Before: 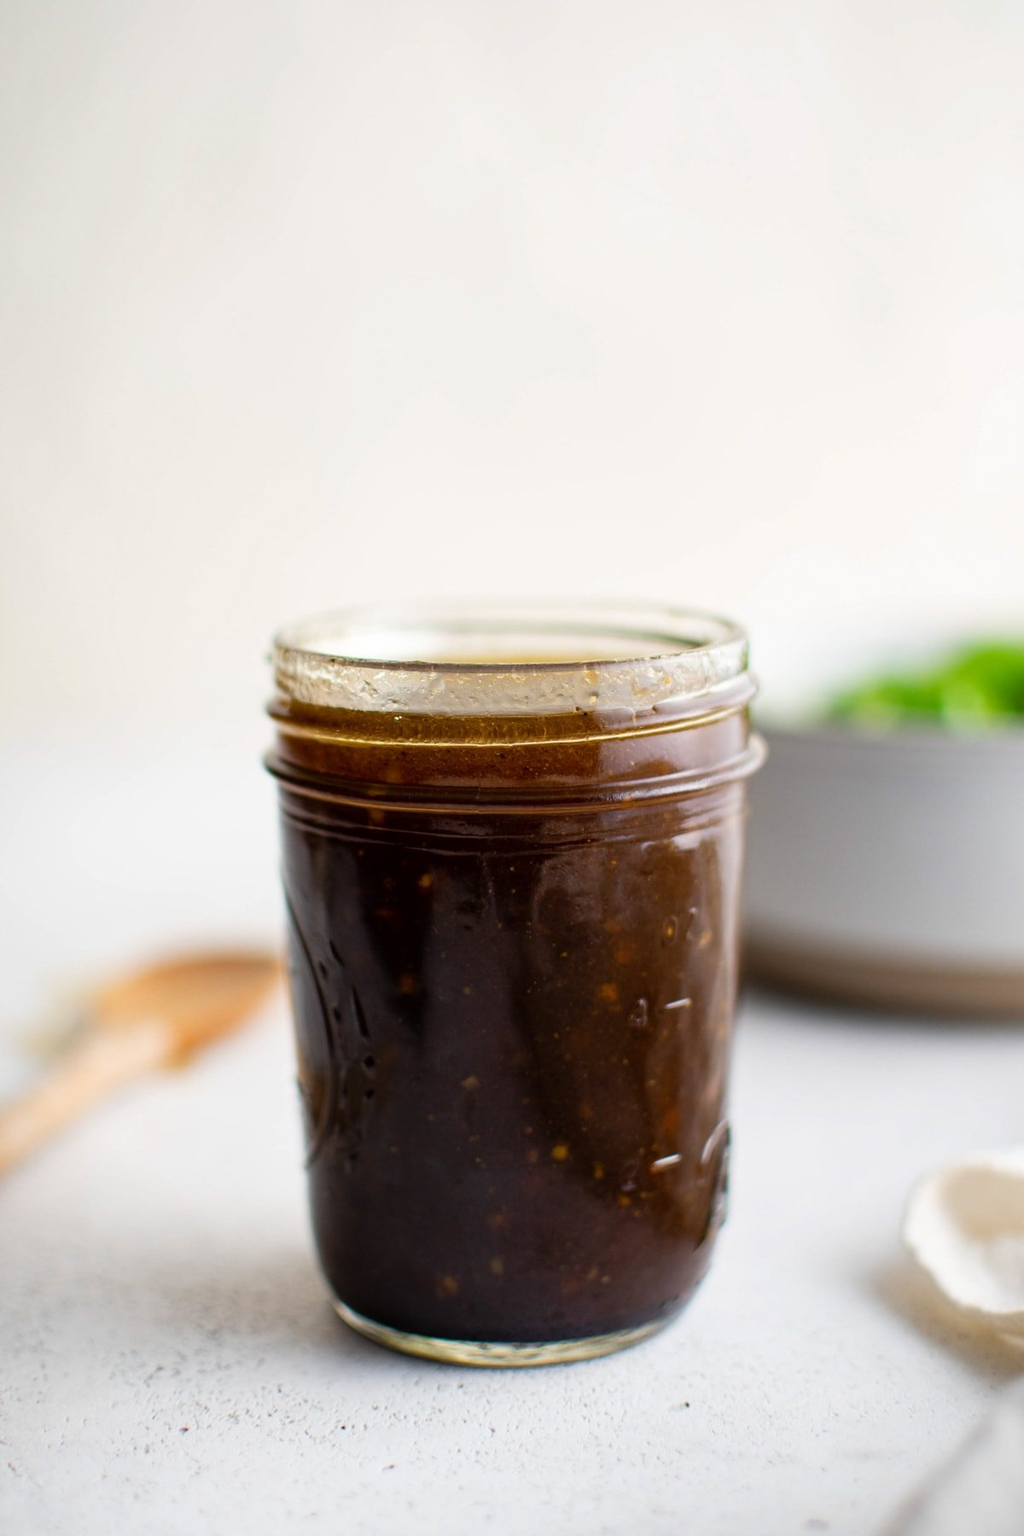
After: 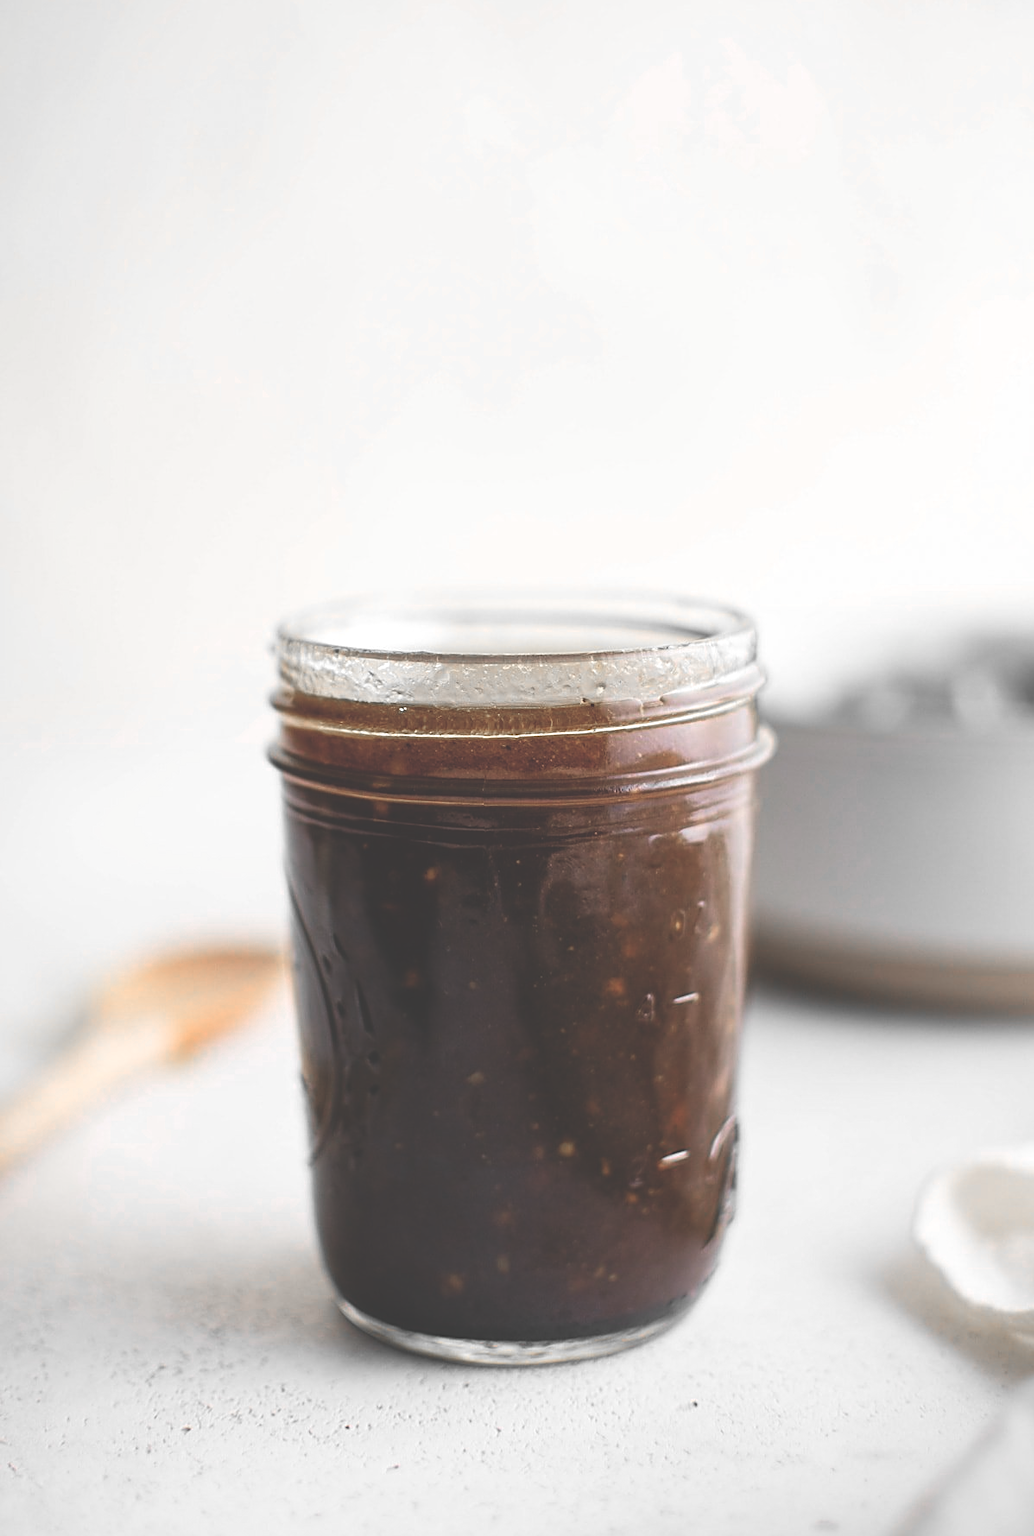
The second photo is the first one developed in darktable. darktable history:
color zones: curves: ch0 [(0, 0.65) (0.096, 0.644) (0.221, 0.539) (0.429, 0.5) (0.571, 0.5) (0.714, 0.5) (0.857, 0.5) (1, 0.65)]; ch1 [(0, 0.5) (0.143, 0.5) (0.257, -0.002) (0.429, 0.04) (0.571, -0.001) (0.714, -0.015) (0.857, 0.024) (1, 0.5)]
exposure: black level correction -0.039, exposure 0.06 EV, compensate exposure bias true, compensate highlight preservation false
haze removal: strength -0.109, compatibility mode true, adaptive false
crop: top 1.119%, right 0.104%
sharpen: on, module defaults
